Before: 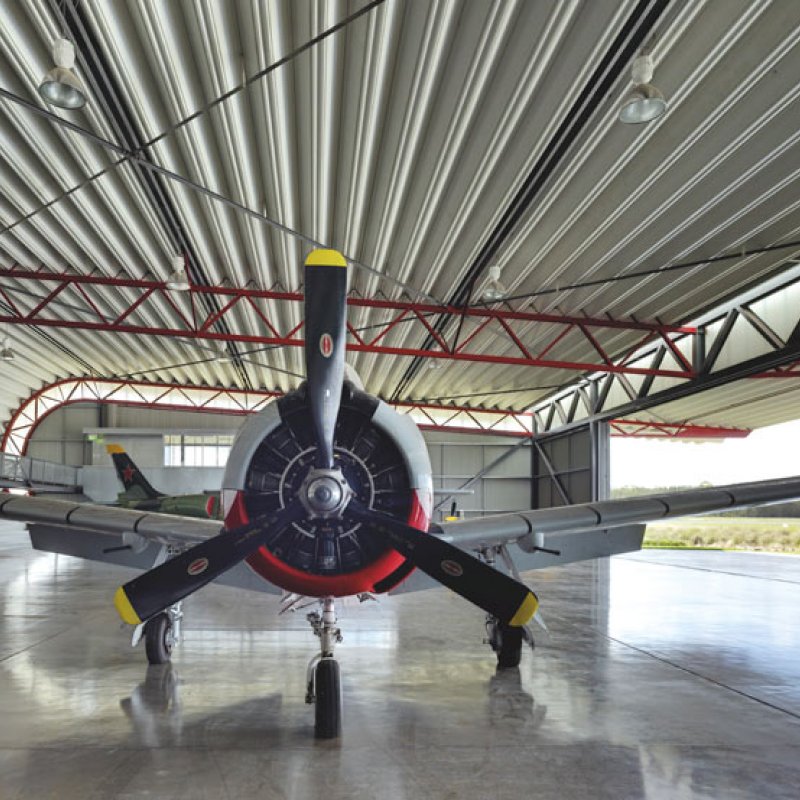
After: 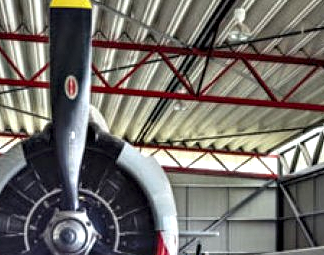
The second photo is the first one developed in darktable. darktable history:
crop: left 31.902%, top 32.3%, right 27.543%, bottom 35.794%
local contrast: detail 130%
contrast equalizer: octaves 7, y [[0.6 ×6], [0.55 ×6], [0 ×6], [0 ×6], [0 ×6]]
